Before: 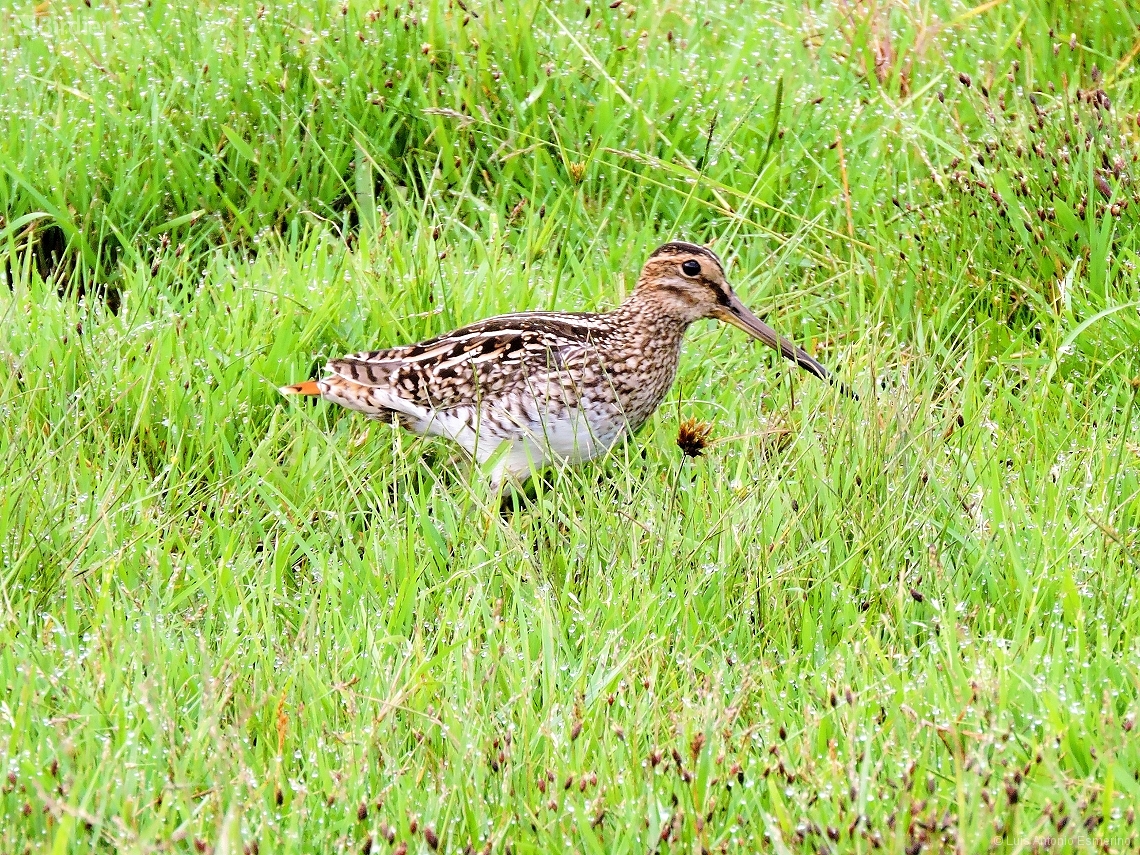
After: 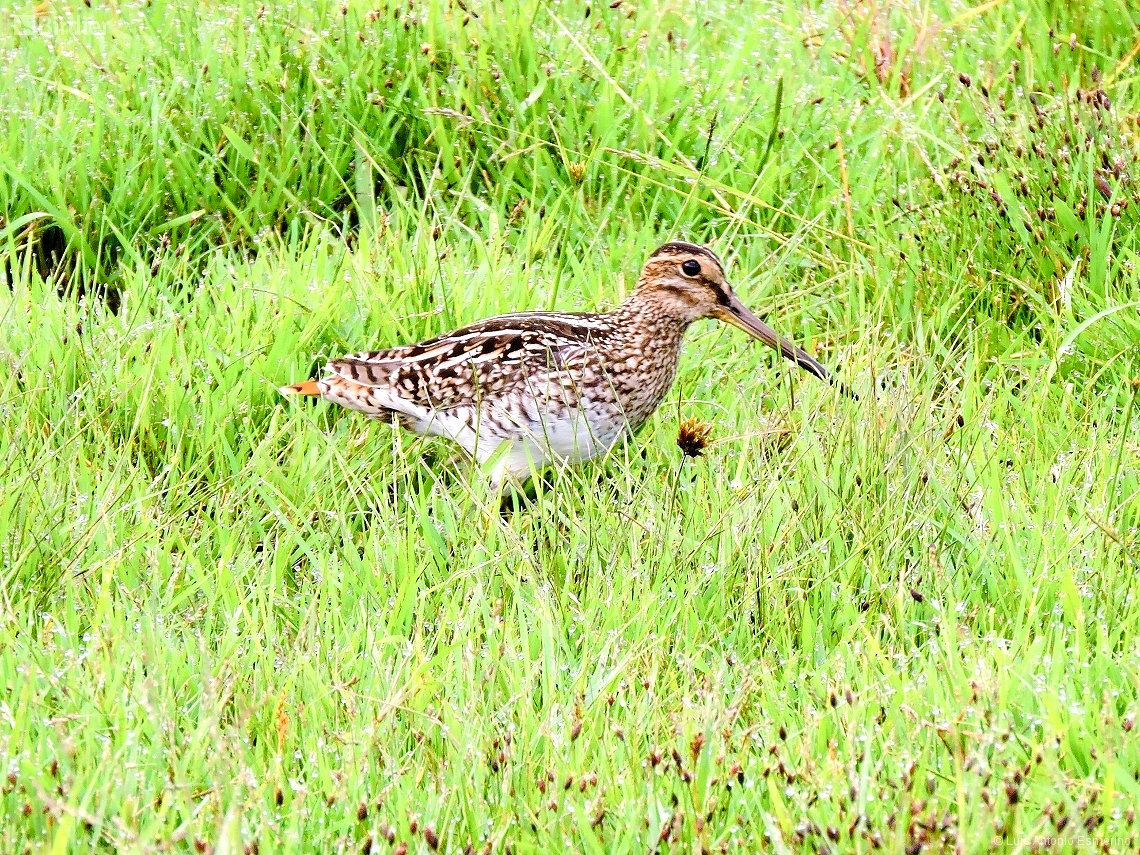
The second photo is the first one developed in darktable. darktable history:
rgb curve: mode RGB, independent channels
color balance rgb: linear chroma grading › shadows 32%, linear chroma grading › global chroma -2%, linear chroma grading › mid-tones 4%, perceptual saturation grading › global saturation -2%, perceptual saturation grading › highlights -8%, perceptual saturation grading › mid-tones 8%, perceptual saturation grading › shadows 4%, perceptual brilliance grading › highlights 8%, perceptual brilliance grading › mid-tones 4%, perceptual brilliance grading › shadows 2%, global vibrance 16%, saturation formula JzAzBz (2021)
